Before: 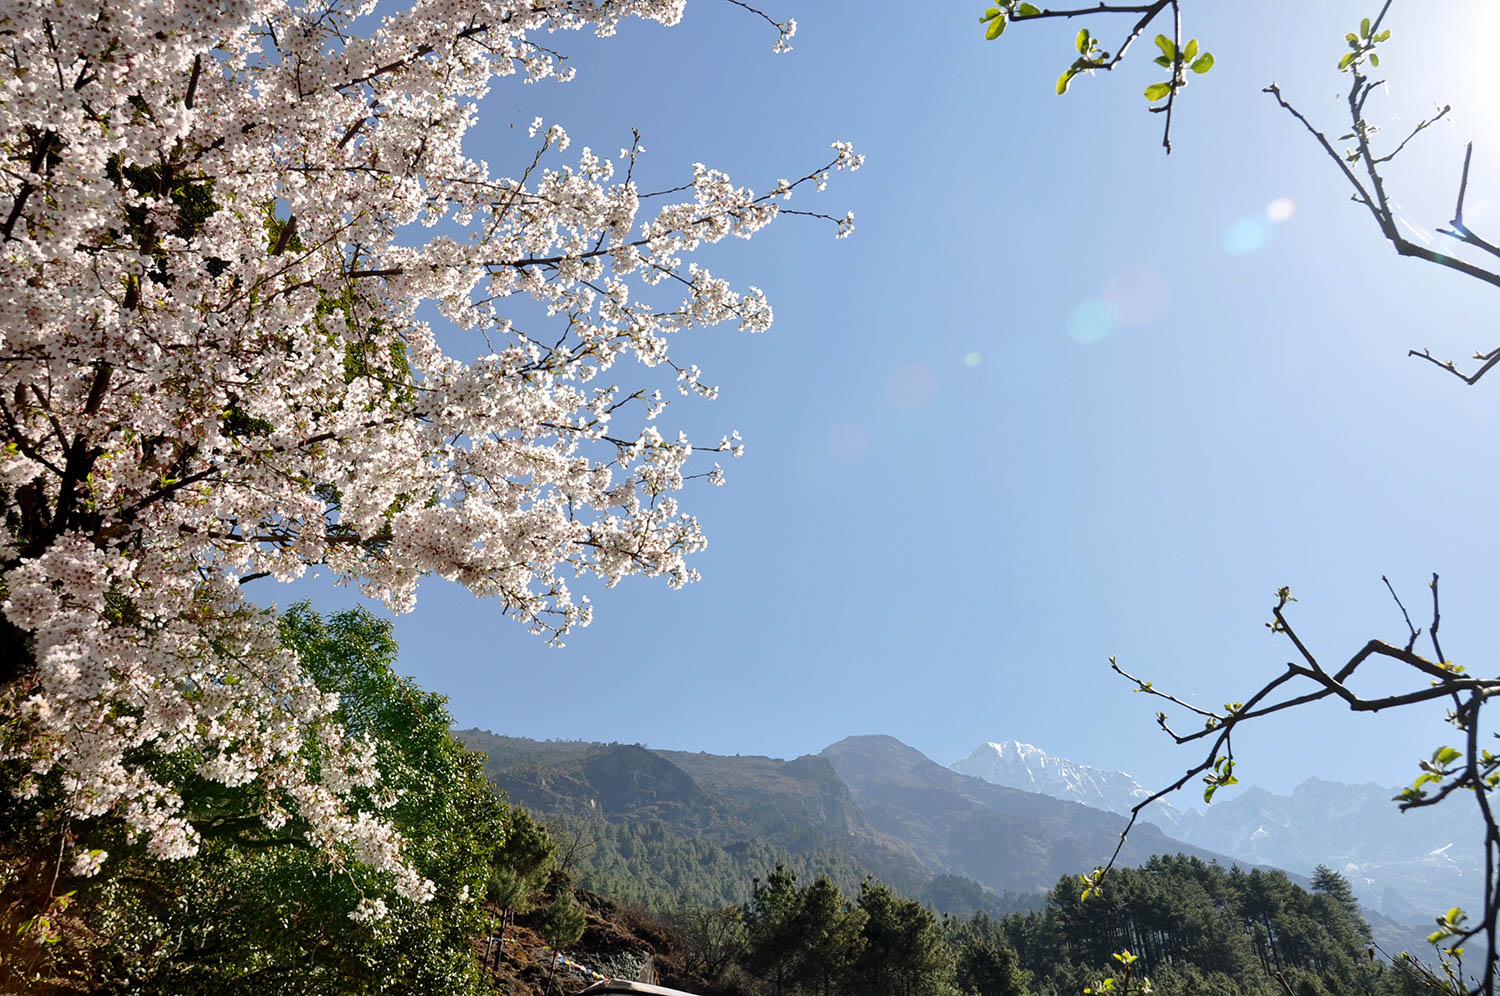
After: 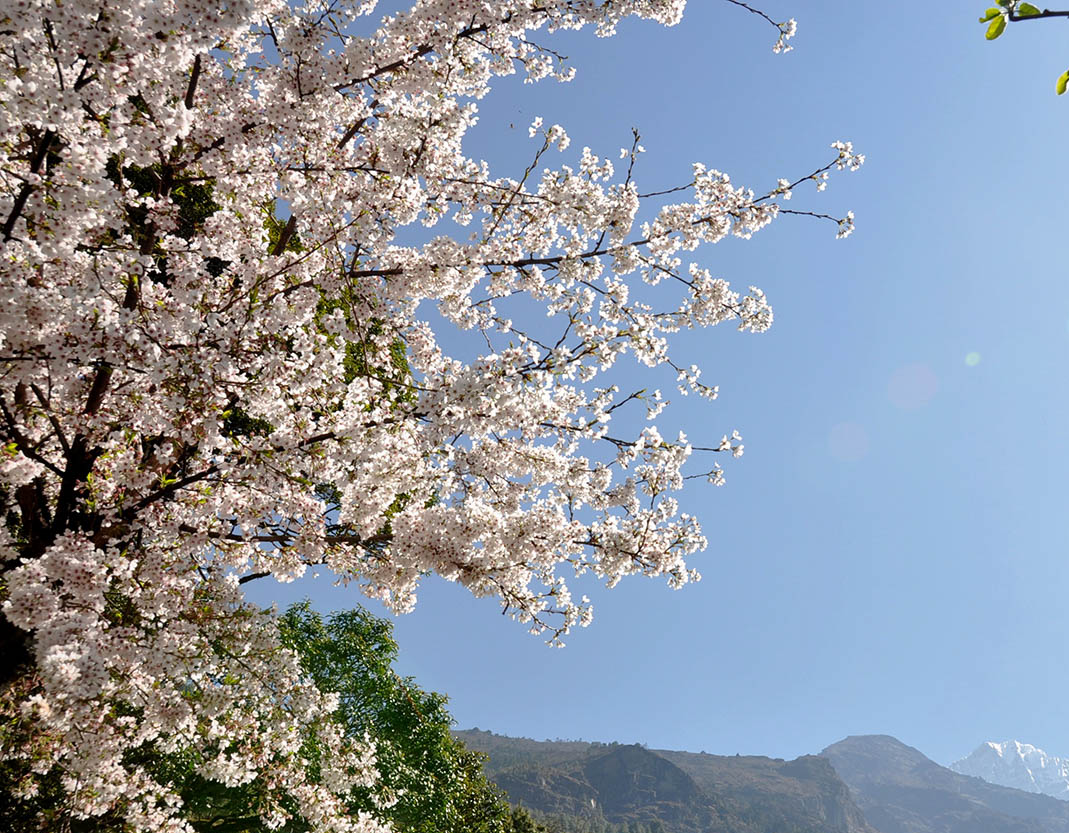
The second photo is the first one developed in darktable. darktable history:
crop: right 28.7%, bottom 16.27%
